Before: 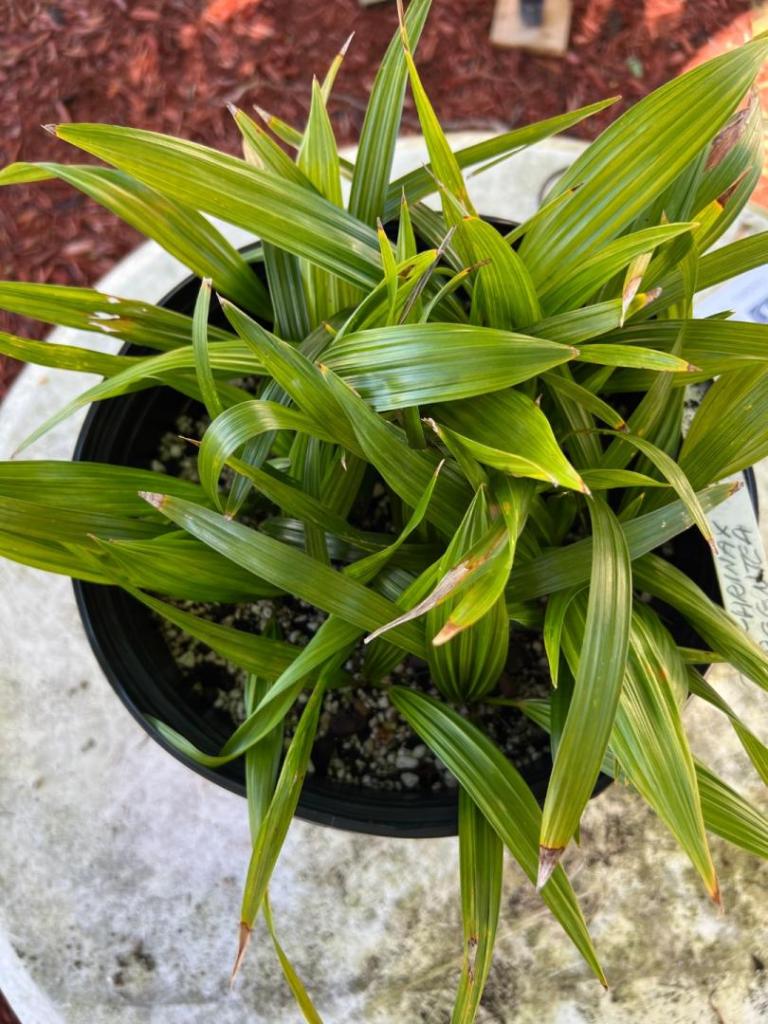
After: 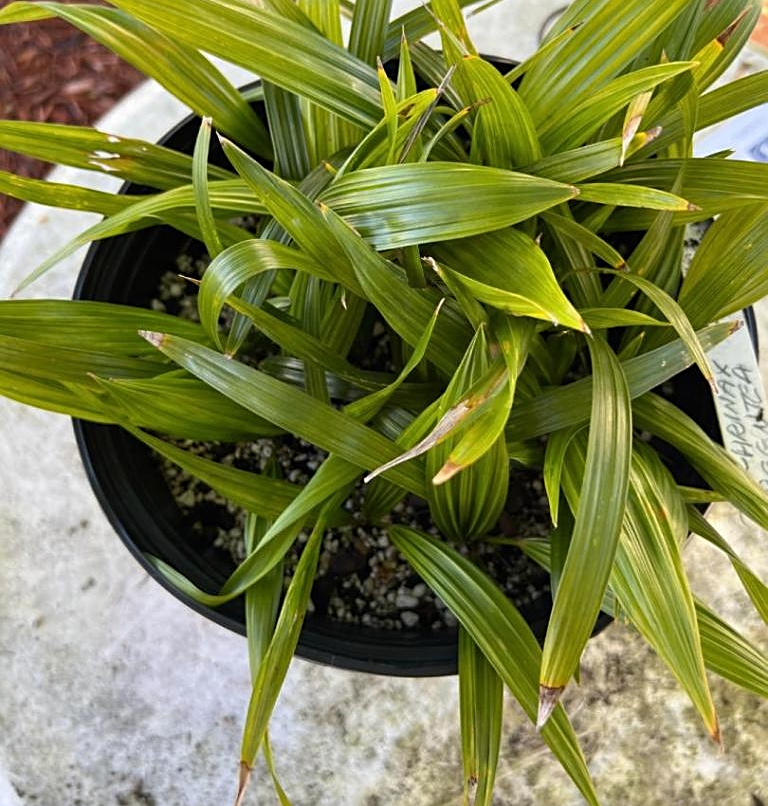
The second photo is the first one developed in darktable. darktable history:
color contrast: green-magenta contrast 0.81
crop and rotate: top 15.774%, bottom 5.506%
sharpen: on, module defaults
